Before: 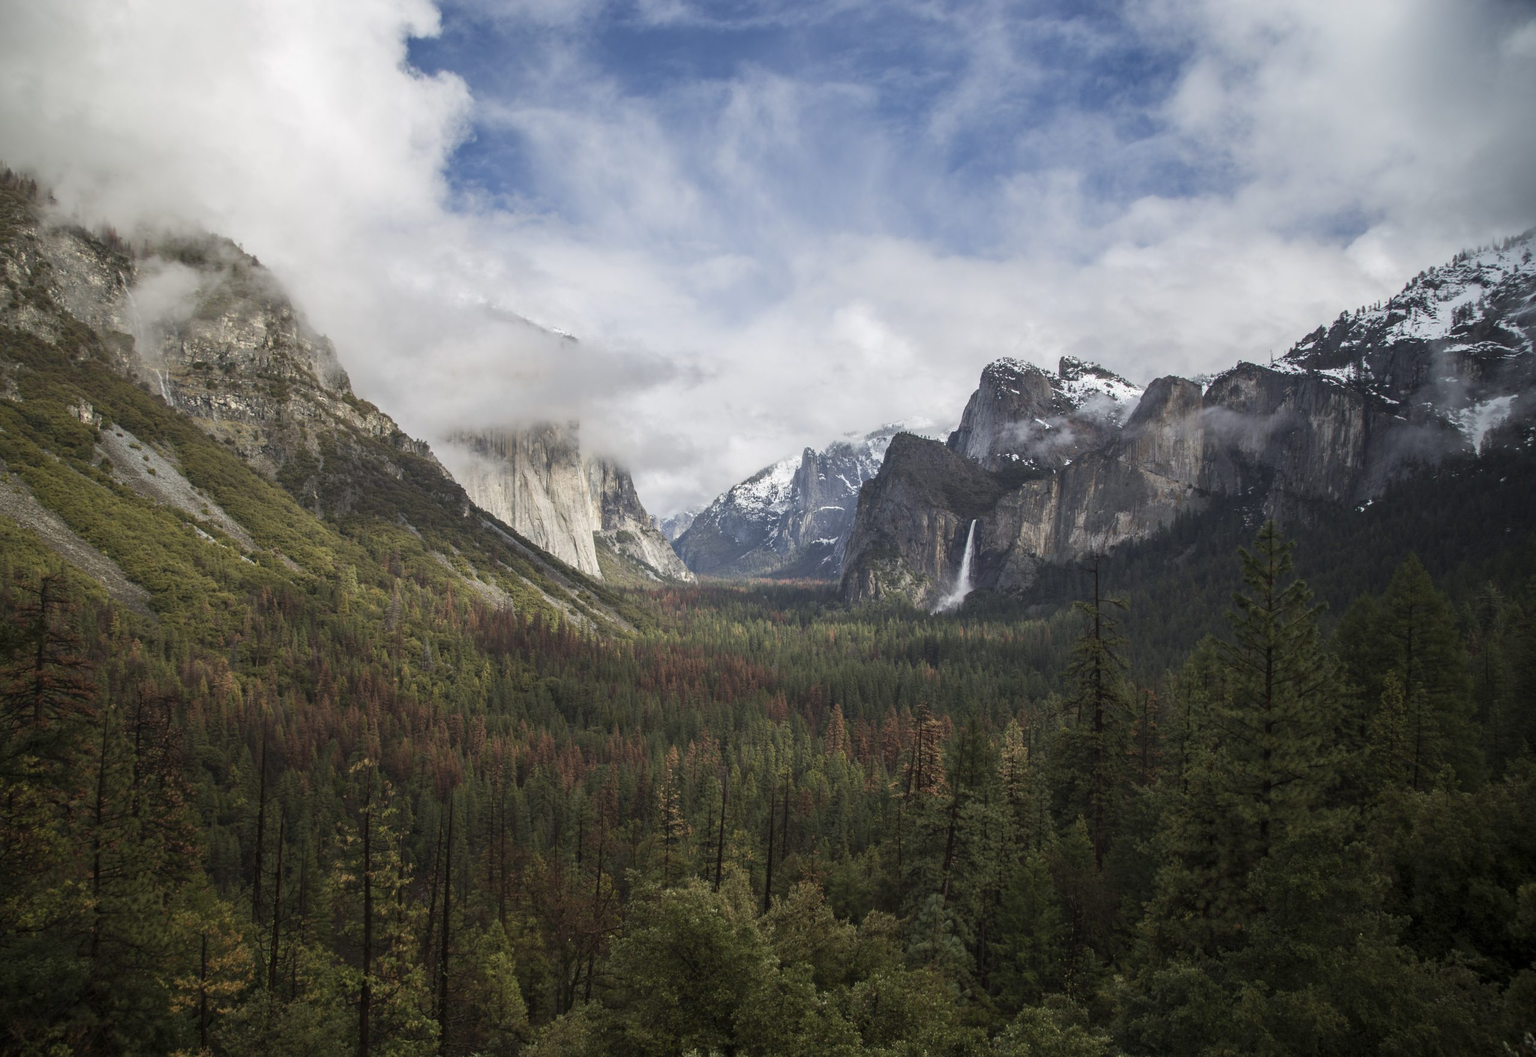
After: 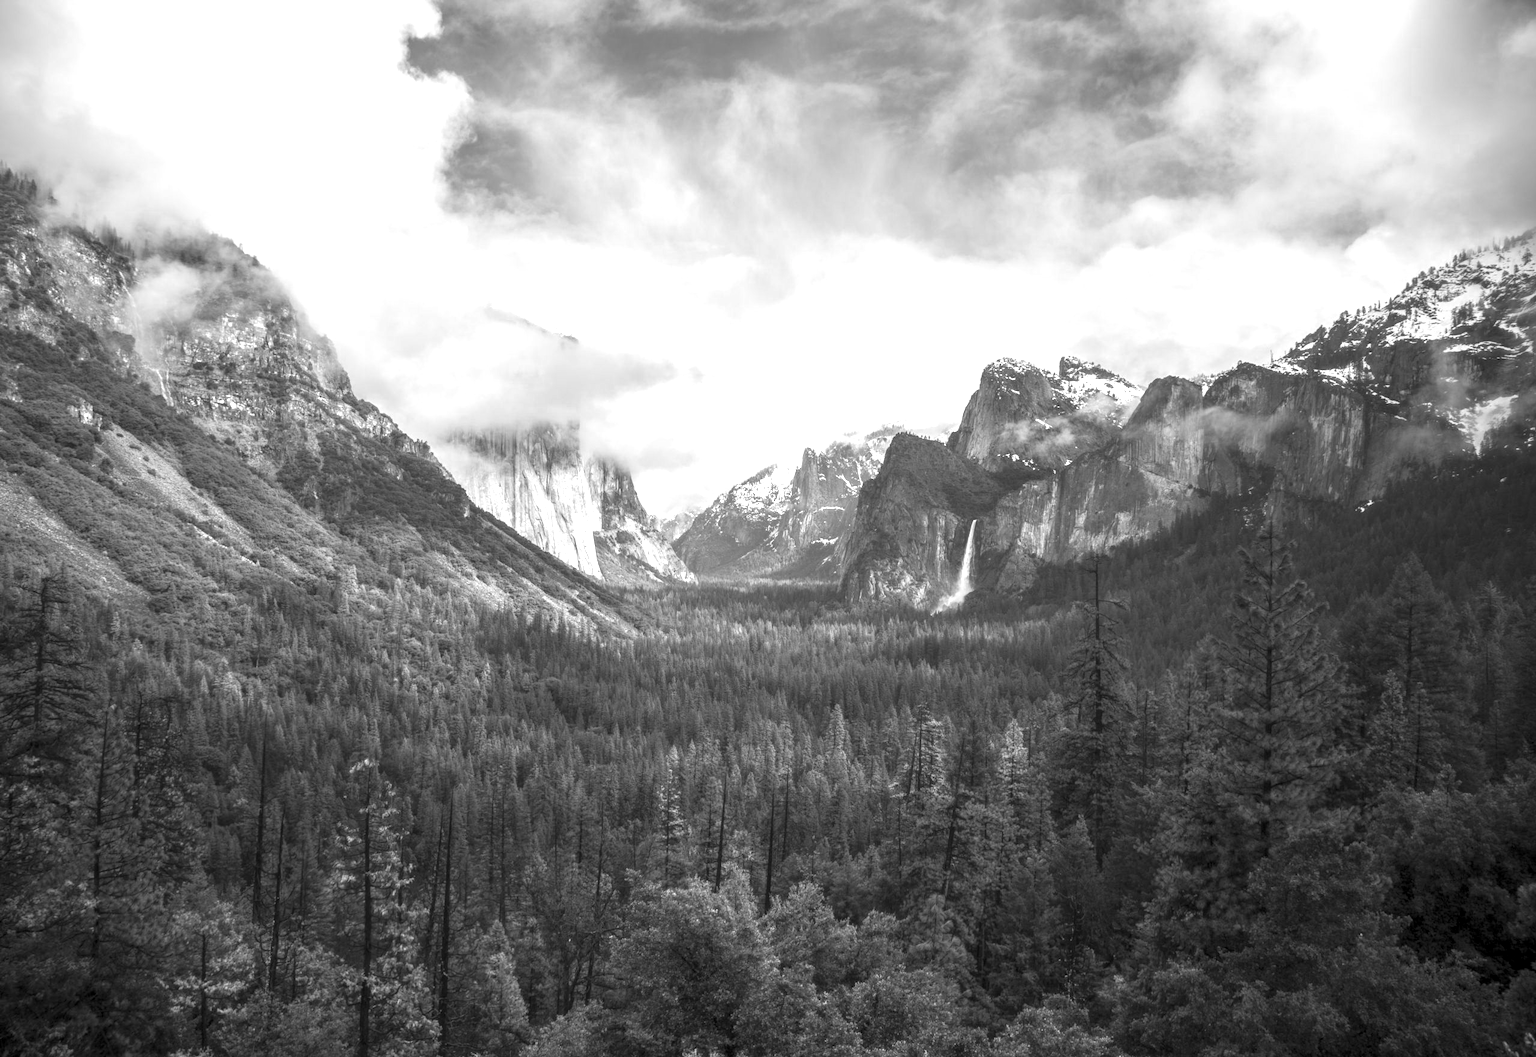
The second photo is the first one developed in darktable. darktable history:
local contrast: on, module defaults
exposure: black level correction 0, exposure 0.7 EV, compensate exposure bias true, compensate highlight preservation false
monochrome: a 0, b 0, size 0.5, highlights 0.57
haze removal: strength -0.09, adaptive false
color zones: curves: ch0 [(0.018, 0.548) (0.197, 0.654) (0.425, 0.447) (0.605, 0.658) (0.732, 0.579)]; ch1 [(0.105, 0.531) (0.224, 0.531) (0.386, 0.39) (0.618, 0.456) (0.732, 0.456) (0.956, 0.421)]; ch2 [(0.039, 0.583) (0.215, 0.465) (0.399, 0.544) (0.465, 0.548) (0.614, 0.447) (0.724, 0.43) (0.882, 0.623) (0.956, 0.632)]
